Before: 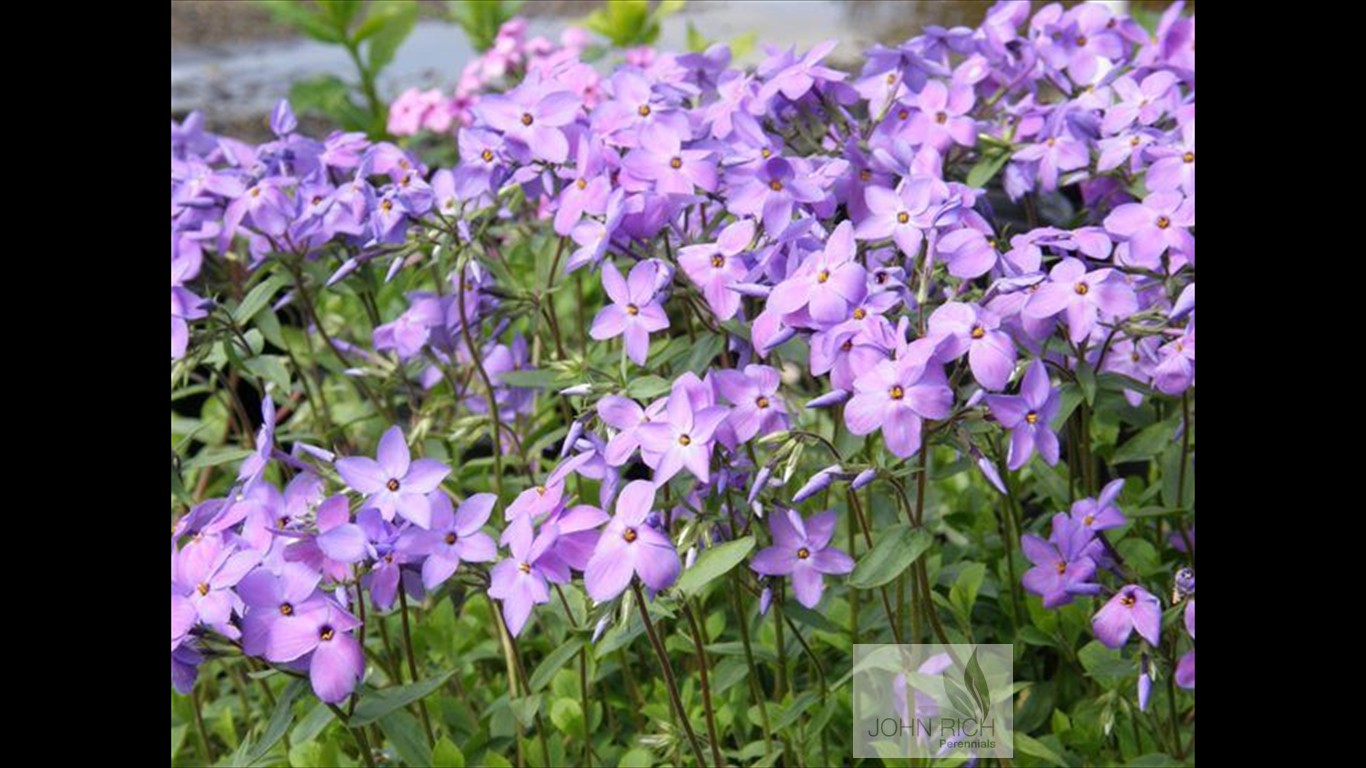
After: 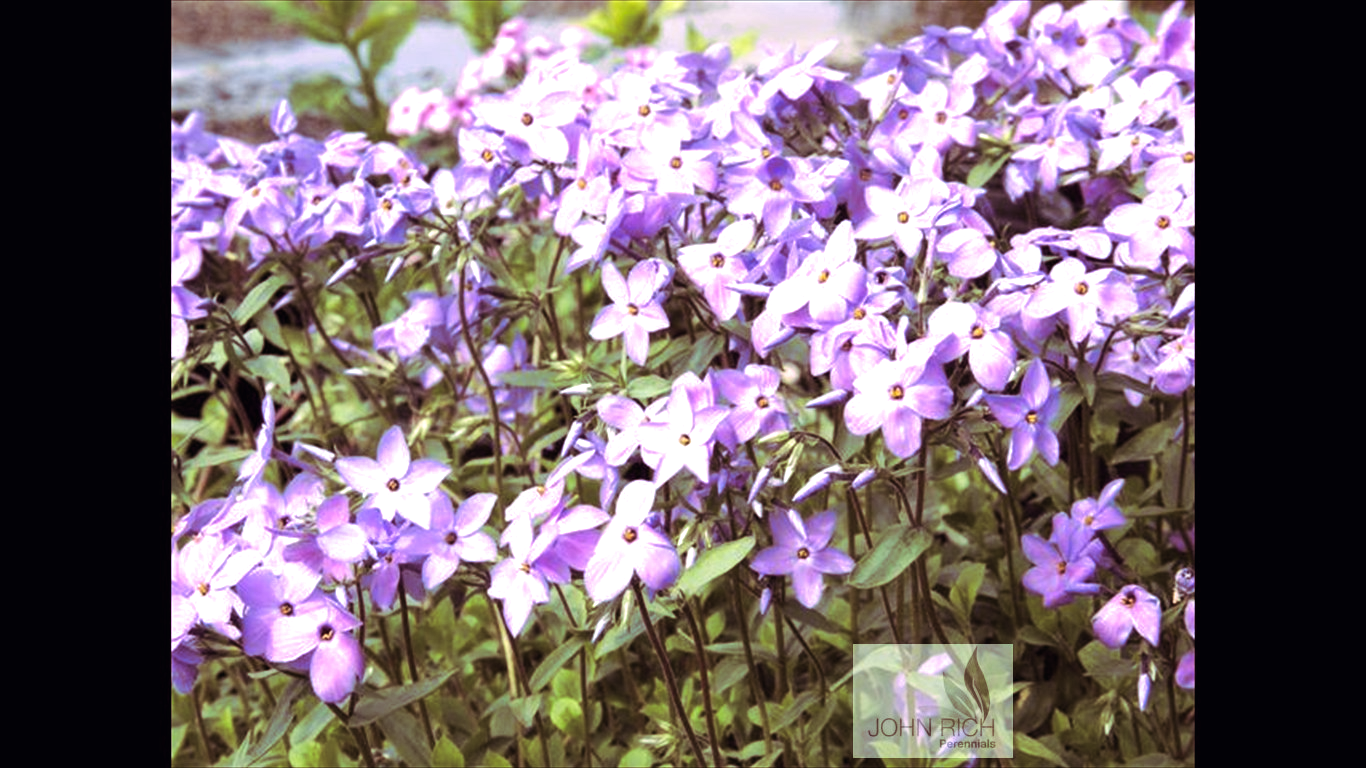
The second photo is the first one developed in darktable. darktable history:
color correction: highlights a* 0.207, highlights b* 2.7, shadows a* -0.874, shadows b* -4.78
exposure: exposure 0.2 EV, compensate highlight preservation false
tone equalizer: -8 EV -0.417 EV, -7 EV -0.389 EV, -6 EV -0.333 EV, -5 EV -0.222 EV, -3 EV 0.222 EV, -2 EV 0.333 EV, -1 EV 0.389 EV, +0 EV 0.417 EV, edges refinement/feathering 500, mask exposure compensation -1.57 EV, preserve details no
split-toning: highlights › hue 298.8°, highlights › saturation 0.73, compress 41.76%
